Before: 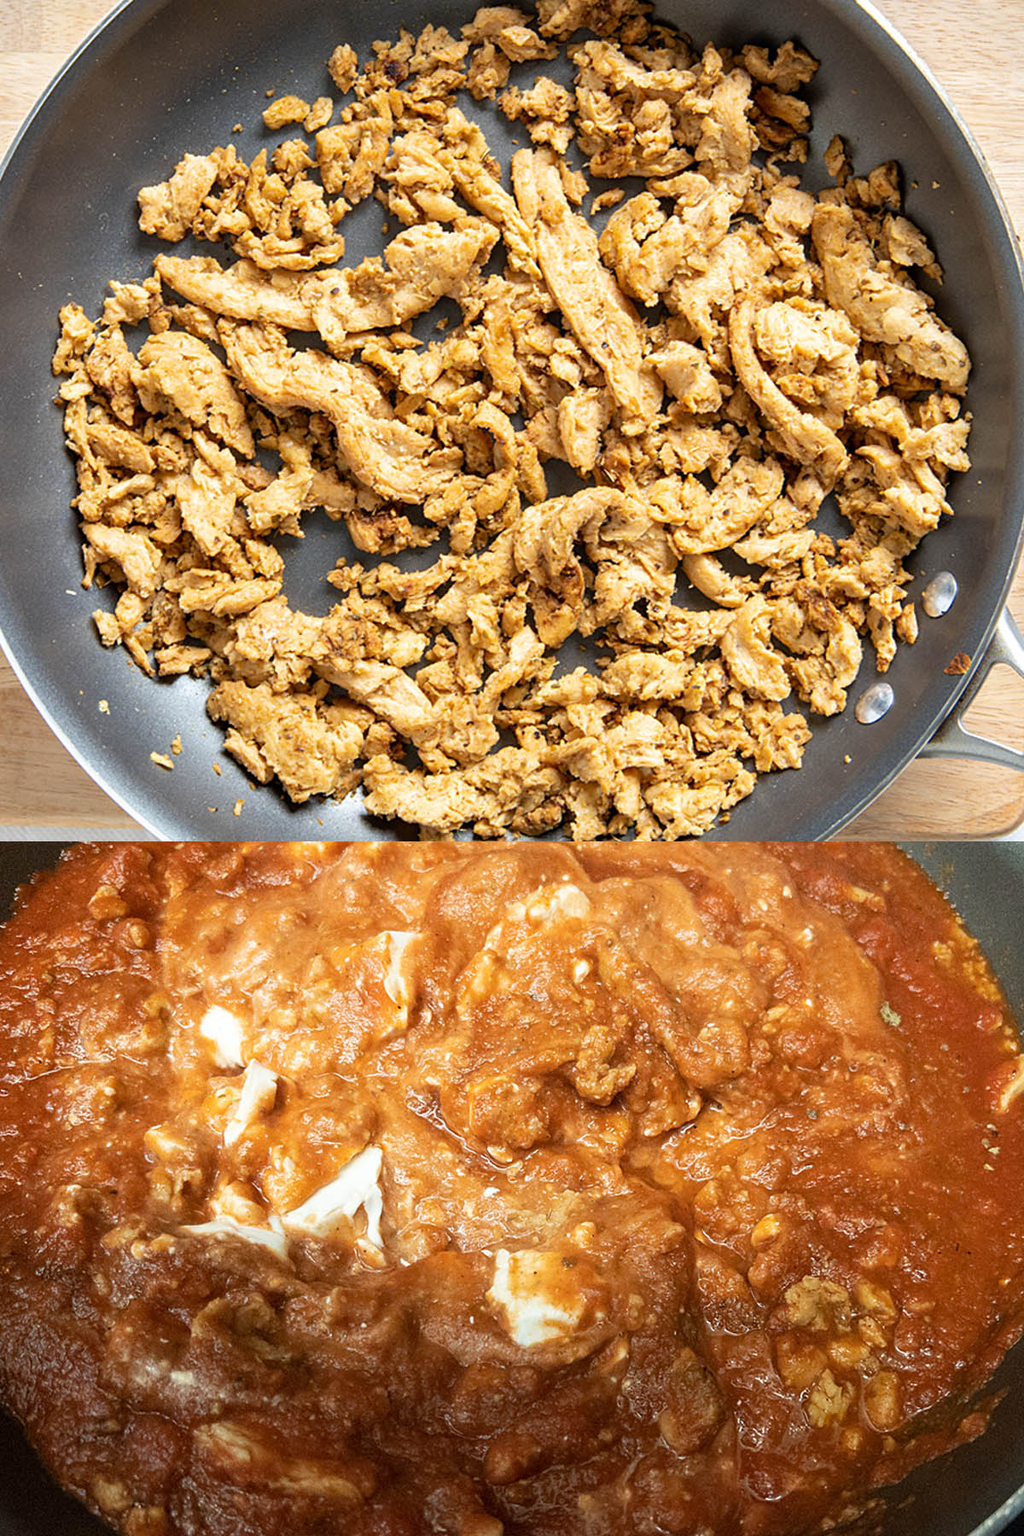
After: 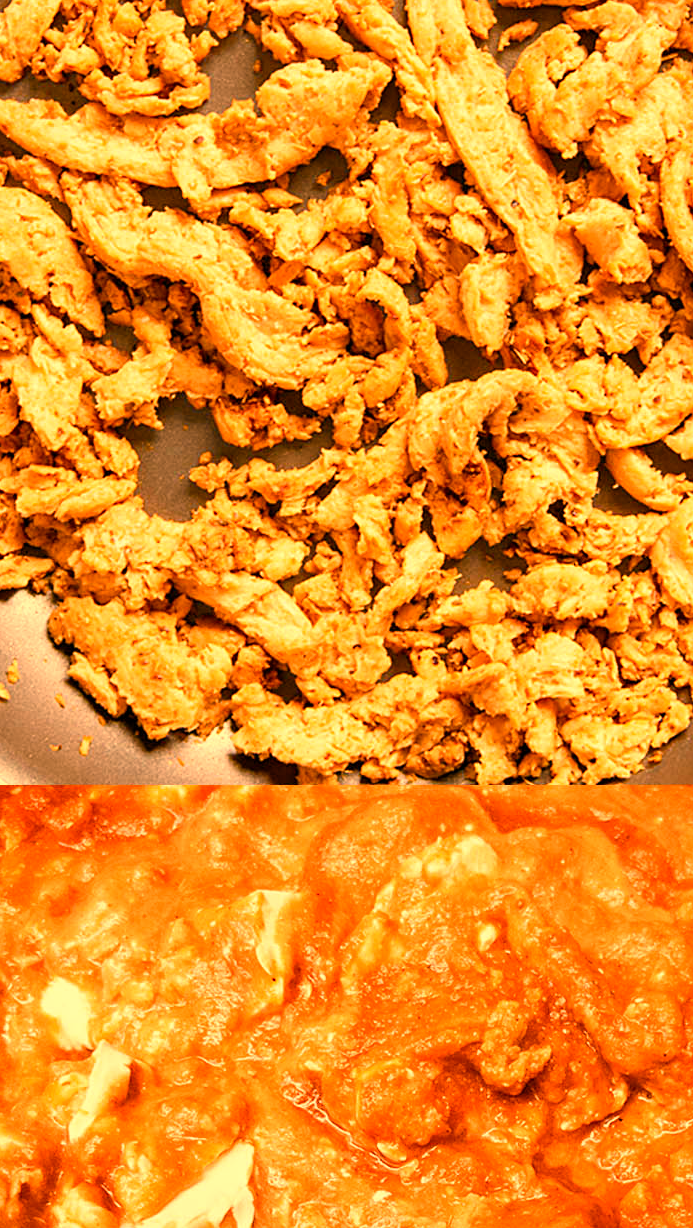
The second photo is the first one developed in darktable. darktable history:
crop: left 16.202%, top 11.208%, right 26.045%, bottom 20.557%
color balance rgb: perceptual saturation grading › global saturation 35%, perceptual saturation grading › highlights -30%, perceptual saturation grading › shadows 35%, perceptual brilliance grading › global brilliance 3%, perceptual brilliance grading › highlights -3%, perceptual brilliance grading › shadows 3%
white balance: red 1.467, blue 0.684
